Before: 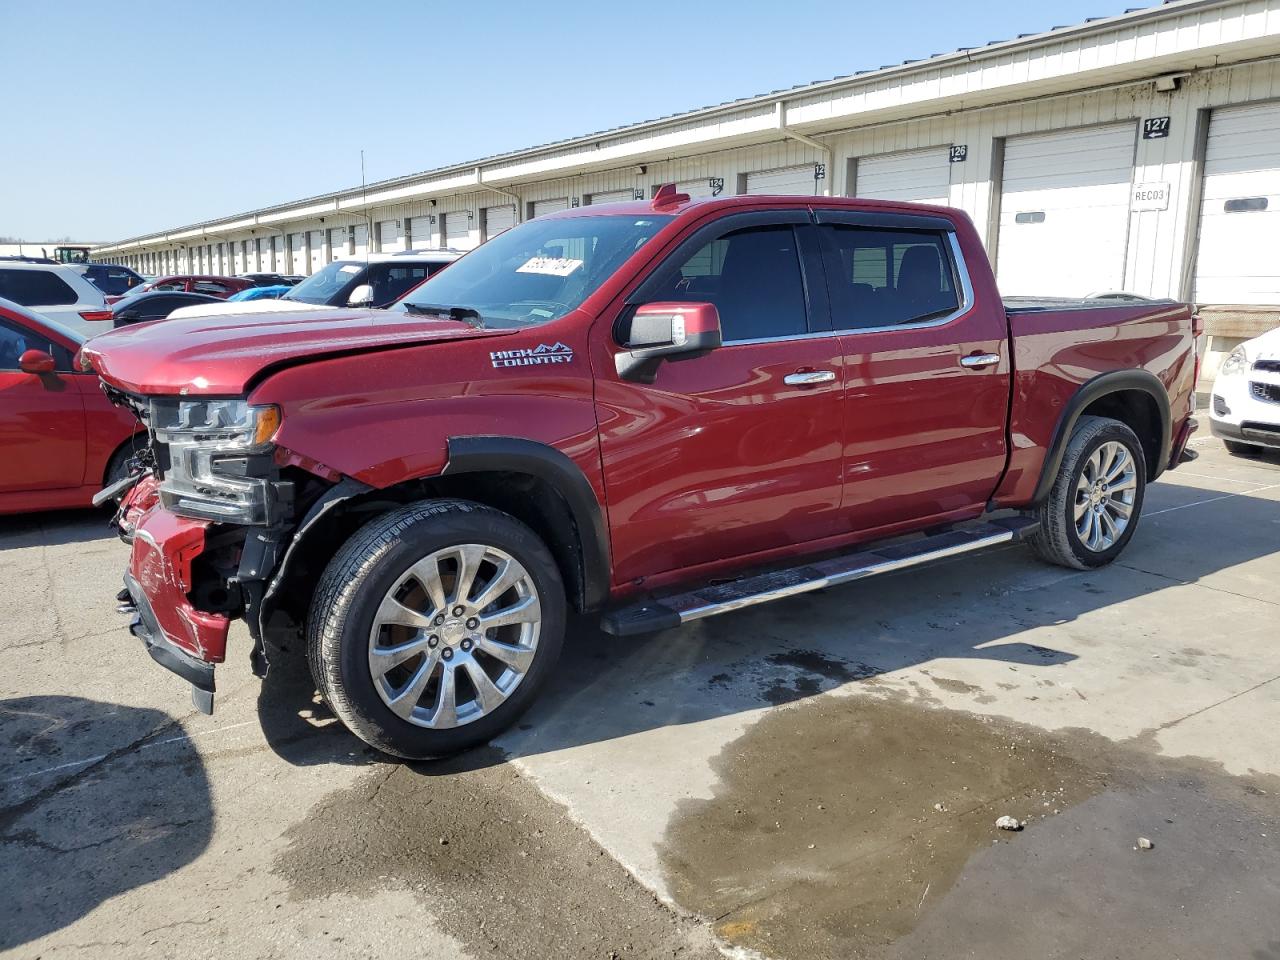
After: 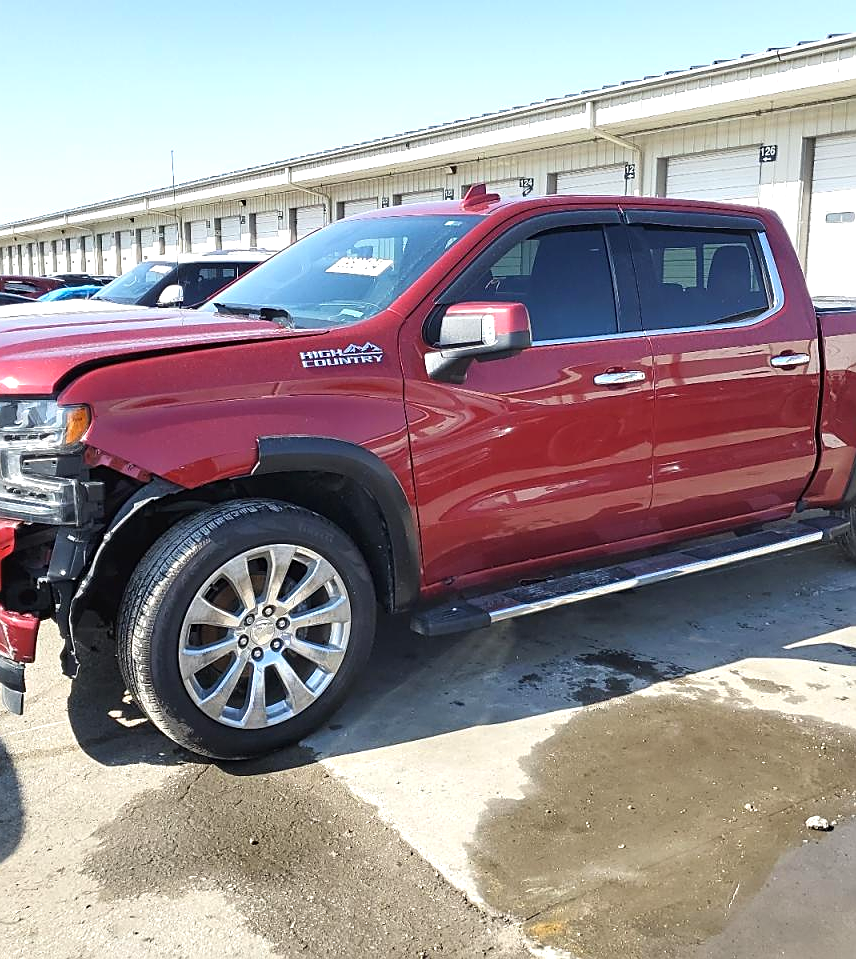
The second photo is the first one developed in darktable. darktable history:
sharpen: on, module defaults
crop and rotate: left 14.851%, right 18.223%
exposure: black level correction -0.002, exposure 0.546 EV, compensate exposure bias true, compensate highlight preservation false
